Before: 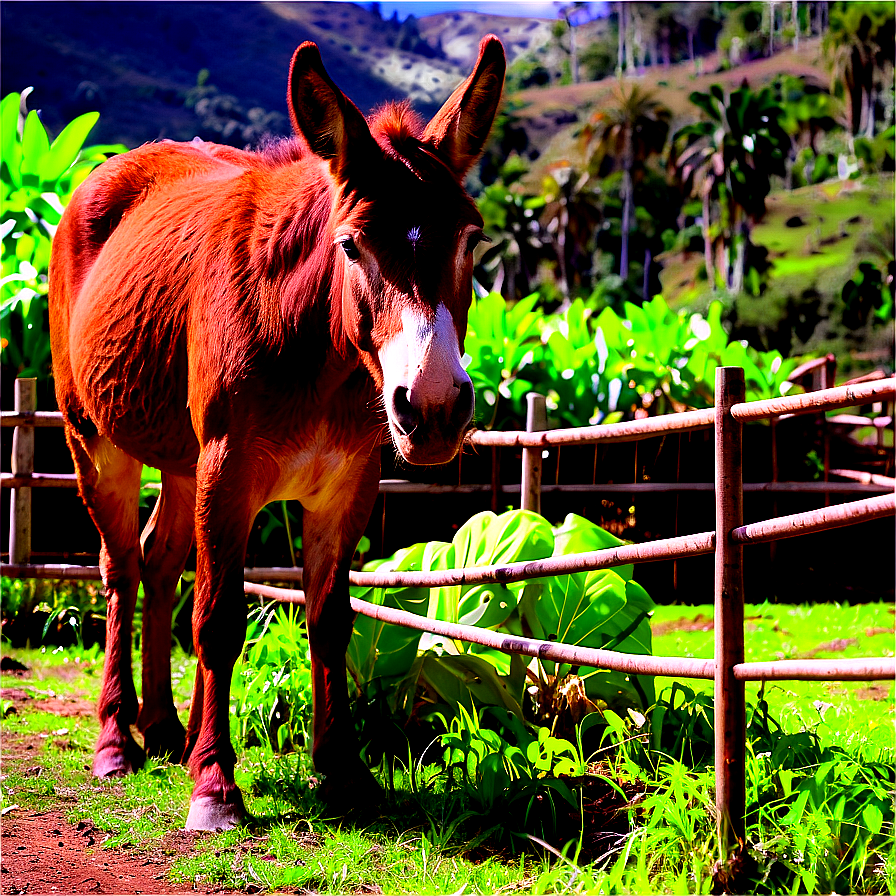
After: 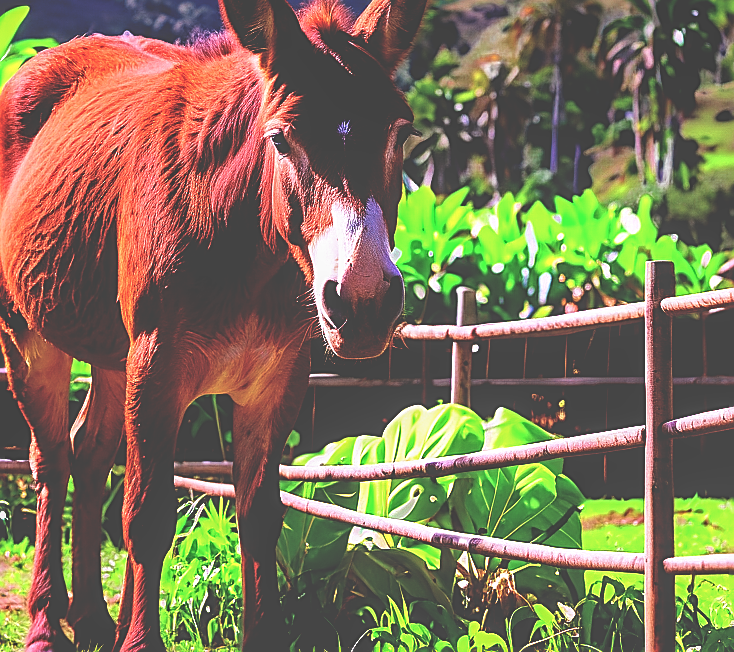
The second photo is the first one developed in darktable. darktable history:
crop: left 7.856%, top 11.836%, right 10.12%, bottom 15.387%
exposure: black level correction -0.062, exposure -0.05 EV, compensate highlight preservation false
sharpen: on, module defaults
local contrast: on, module defaults
